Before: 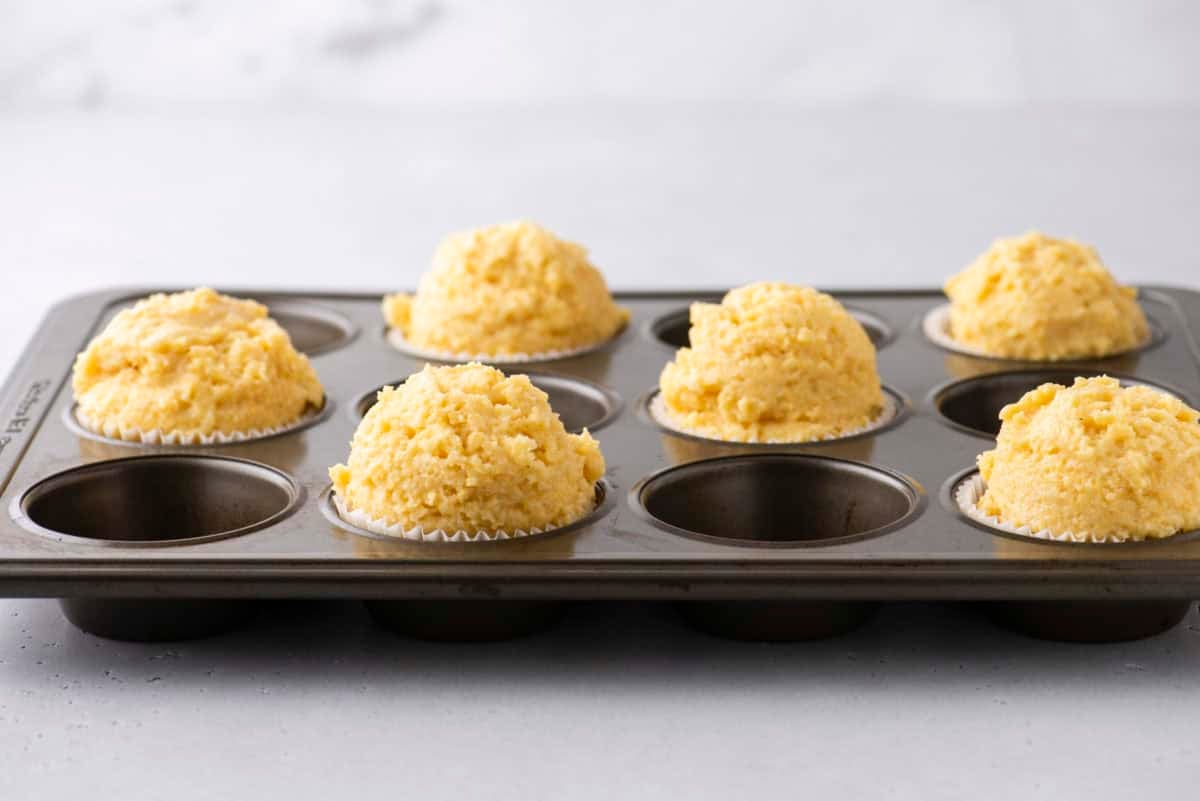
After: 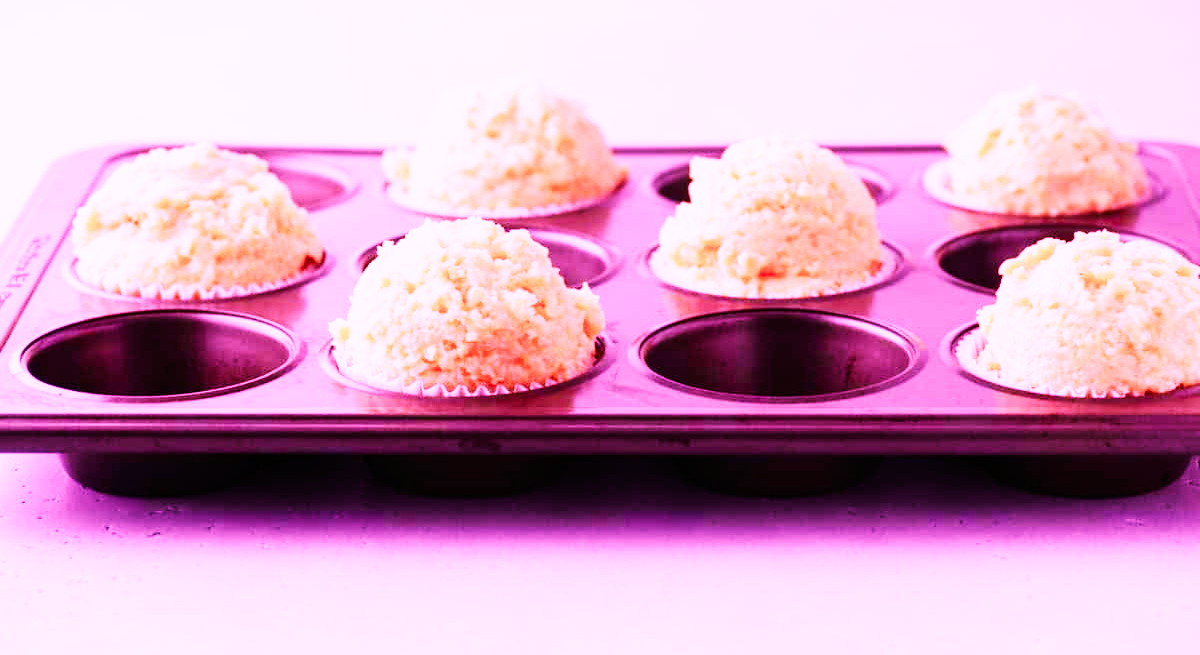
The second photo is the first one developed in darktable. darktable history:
color calibration: gray › normalize channels true, illuminant custom, x 0.262, y 0.52, temperature 7028.32 K, gamut compression 0.02
base curve: curves: ch0 [(0, 0) (0.007, 0.004) (0.027, 0.03) (0.046, 0.07) (0.207, 0.54) (0.442, 0.872) (0.673, 0.972) (1, 1)], preserve colors none
crop and rotate: top 18.137%
